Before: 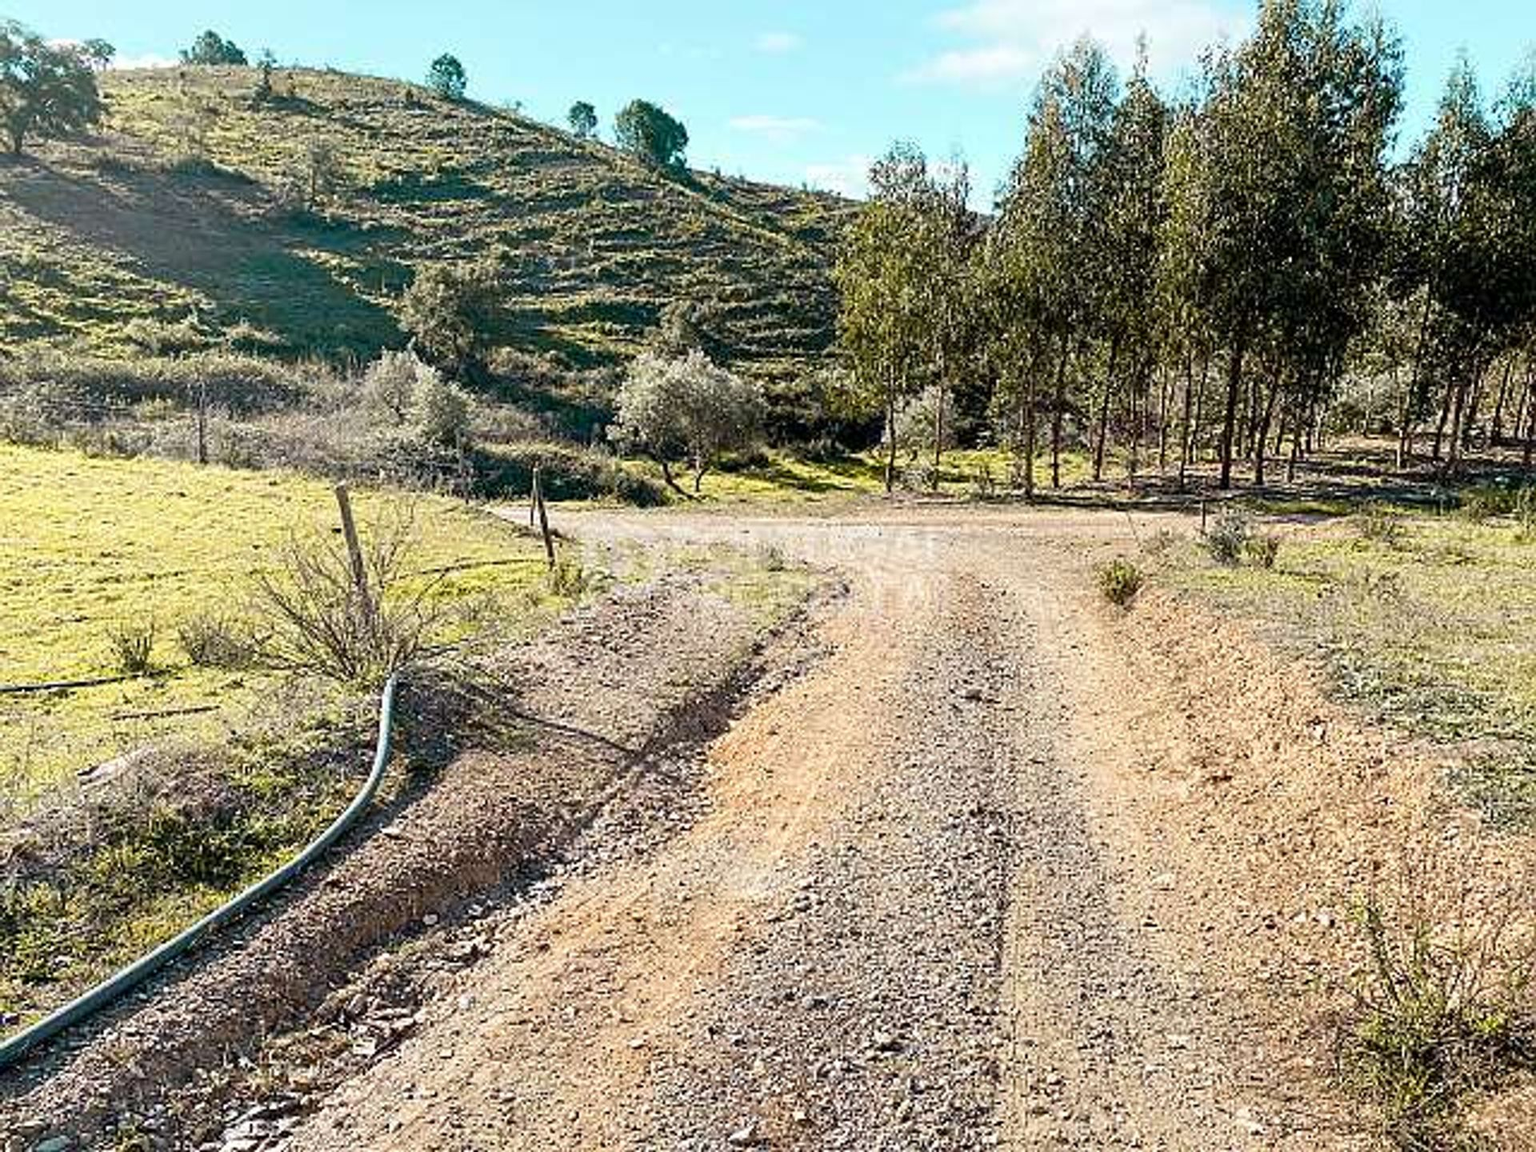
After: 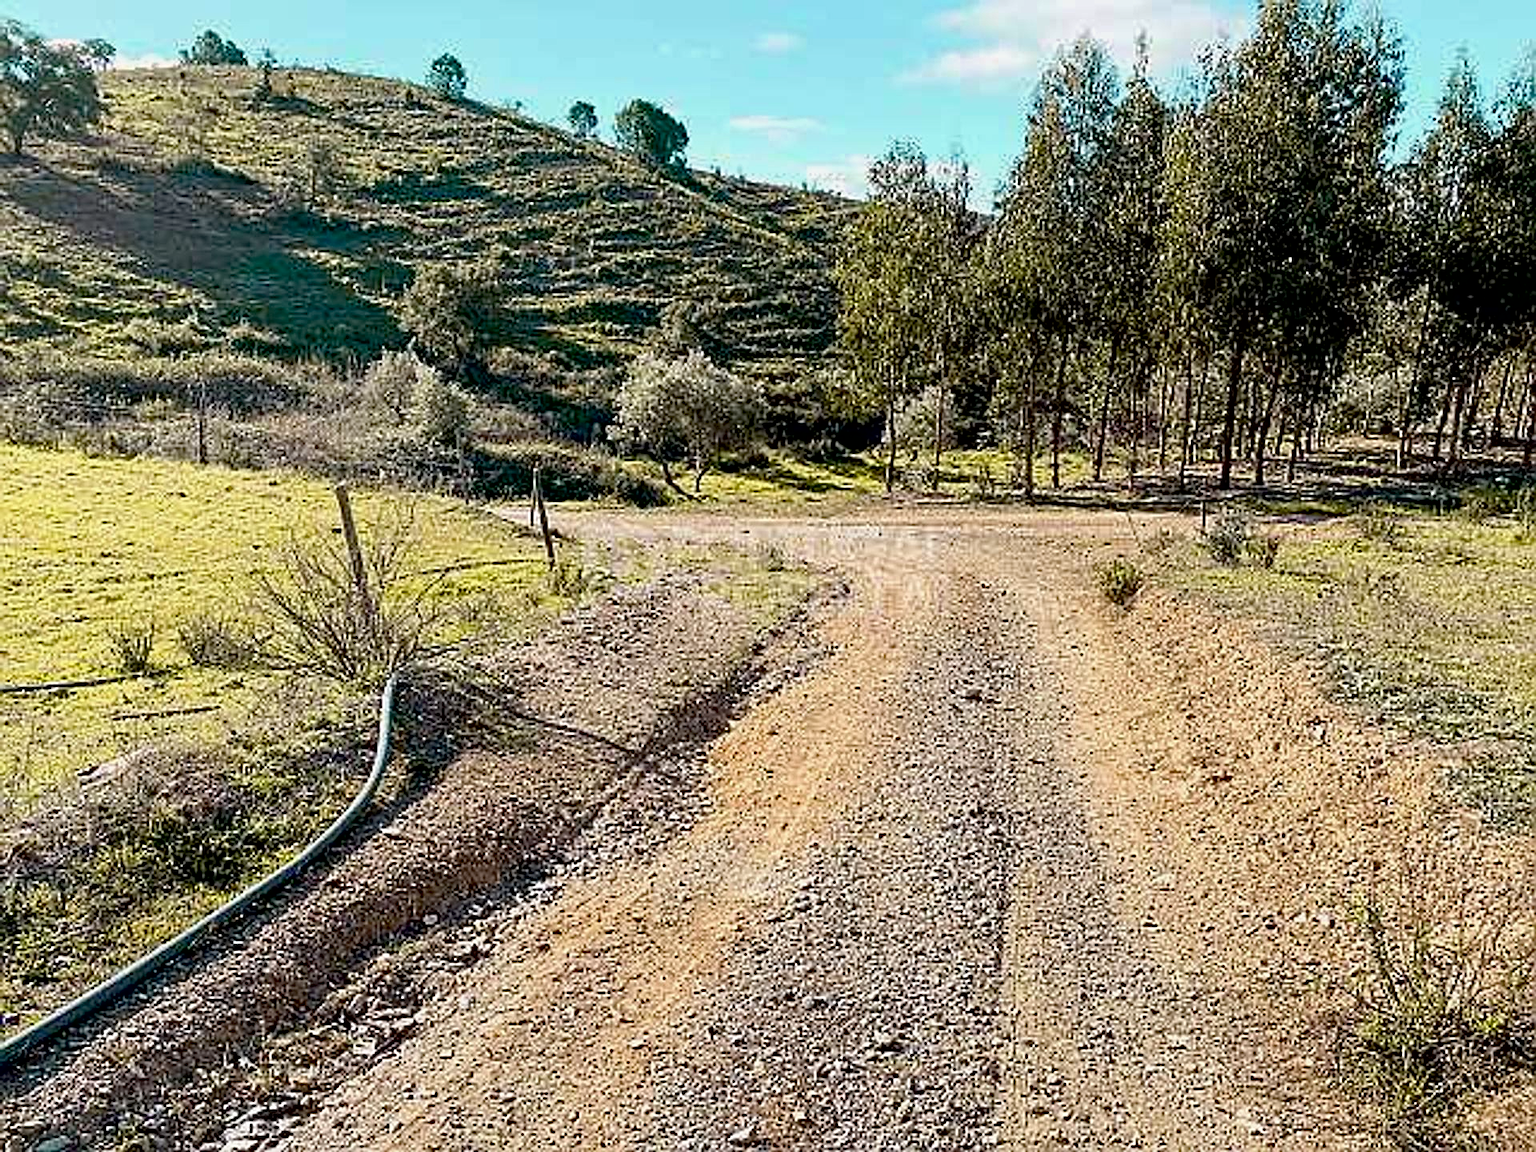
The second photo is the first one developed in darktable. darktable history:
contrast brightness saturation: saturation -0.026
exposure: black level correction 0.009, exposure -0.167 EV, compensate highlight preservation false
sharpen: on, module defaults
haze removal: strength 0.401, distance 0.22, compatibility mode true, adaptive false
